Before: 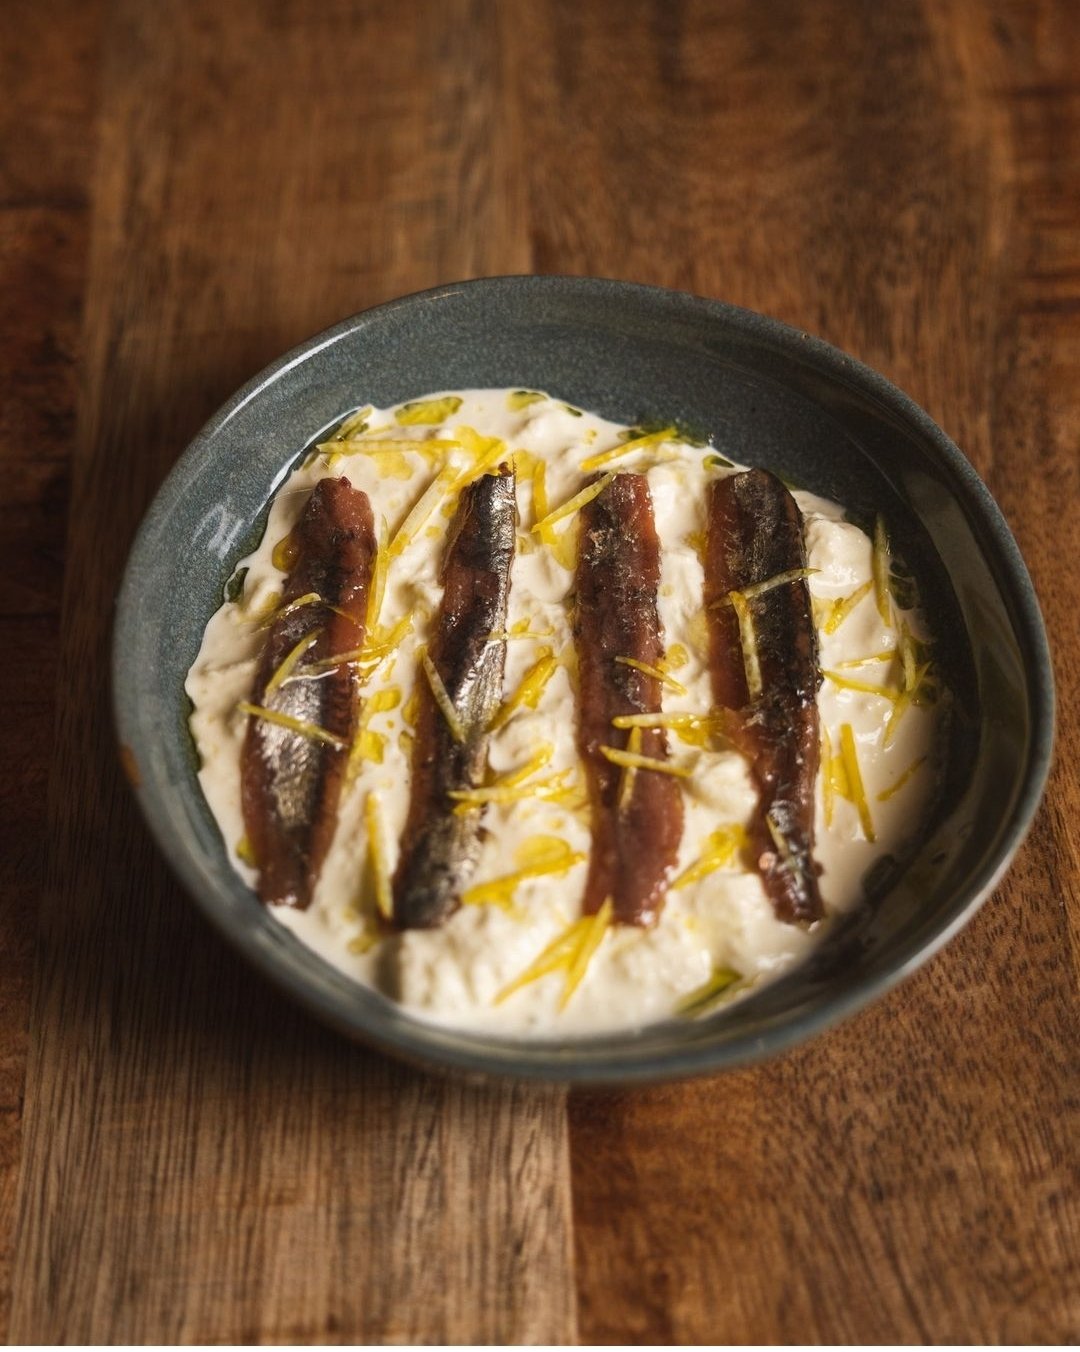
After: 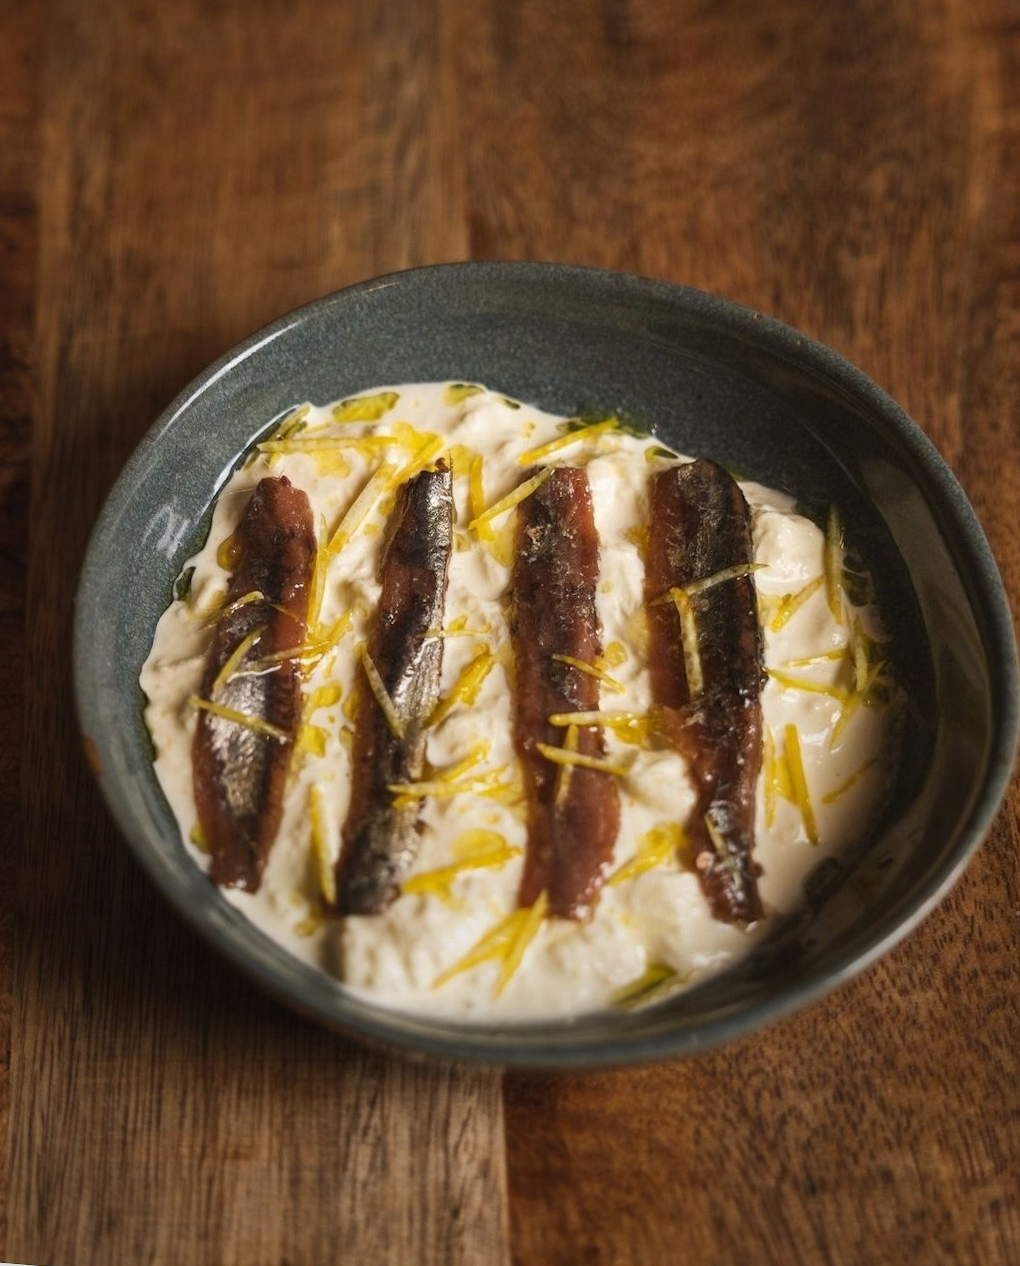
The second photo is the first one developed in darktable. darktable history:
rotate and perspective: rotation 0.062°, lens shift (vertical) 0.115, lens shift (horizontal) -0.133, crop left 0.047, crop right 0.94, crop top 0.061, crop bottom 0.94
graduated density: rotation -180°, offset 24.95
